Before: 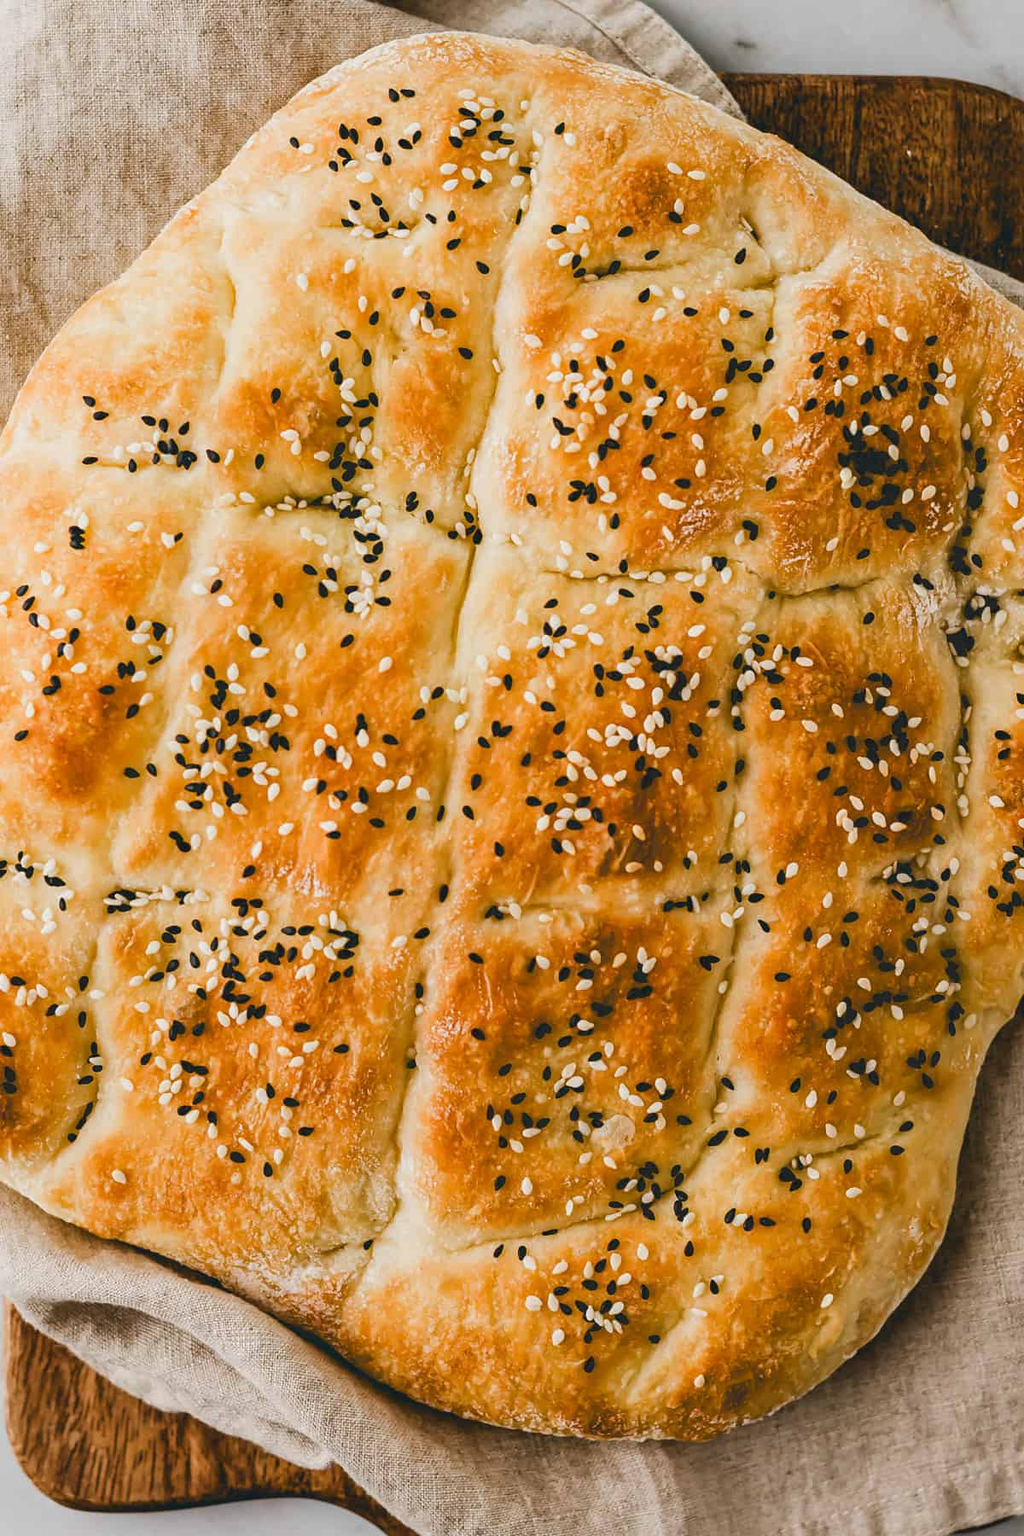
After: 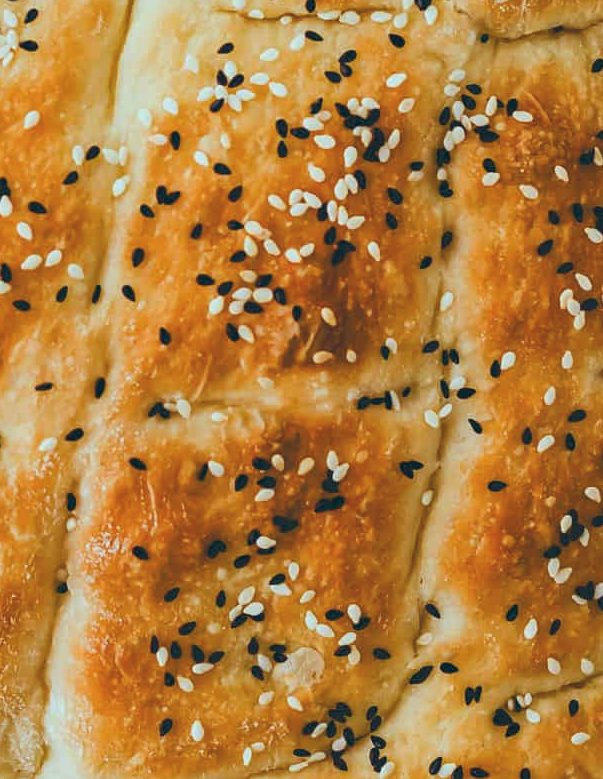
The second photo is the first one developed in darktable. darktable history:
color balance: lift [1.003, 0.993, 1.001, 1.007], gamma [1.018, 1.072, 0.959, 0.928], gain [0.974, 0.873, 1.031, 1.127]
crop: left 35.03%, top 36.625%, right 14.663%, bottom 20.057%
